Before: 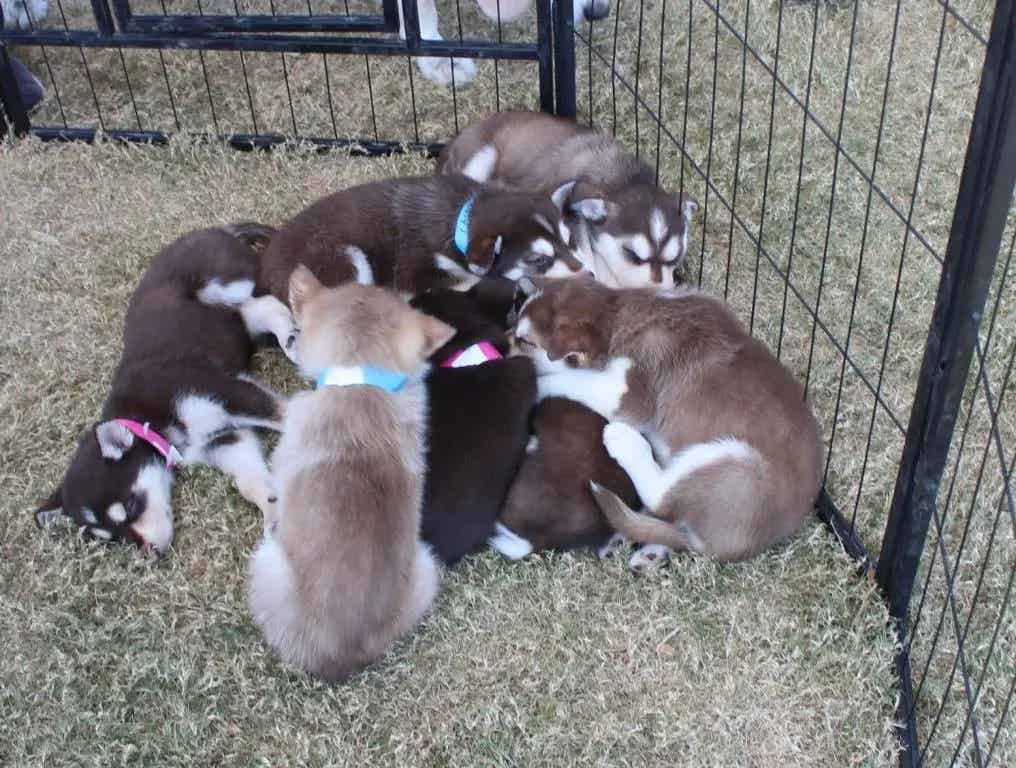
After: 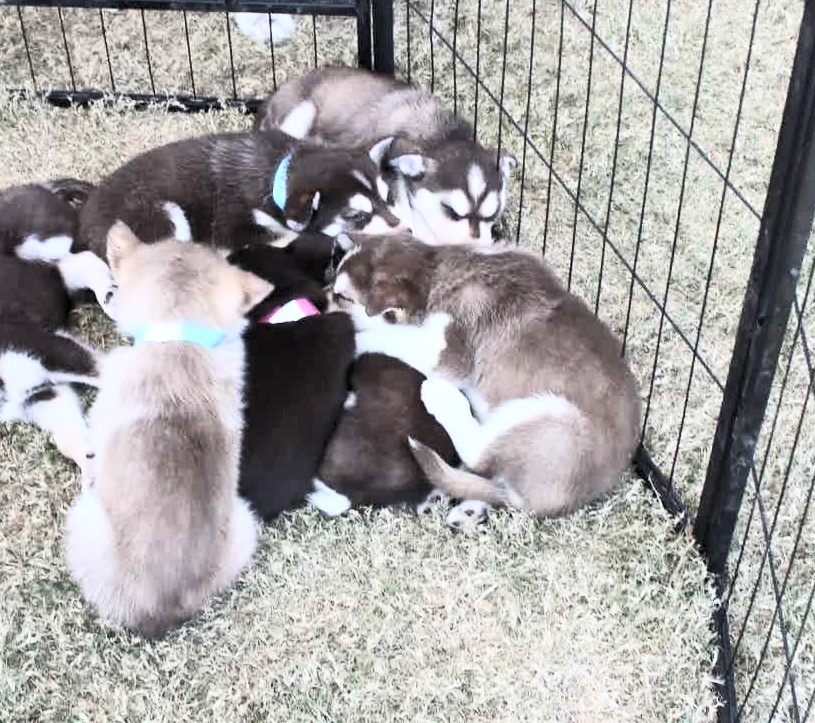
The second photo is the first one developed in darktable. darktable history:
crop and rotate: left 17.959%, top 5.771%, right 1.742%
sharpen: radius 2.883, amount 0.868, threshold 47.523
contrast brightness saturation: contrast 0.43, brightness 0.56, saturation -0.19
levels: mode automatic, black 0.023%, white 99.97%, levels [0.062, 0.494, 0.925]
